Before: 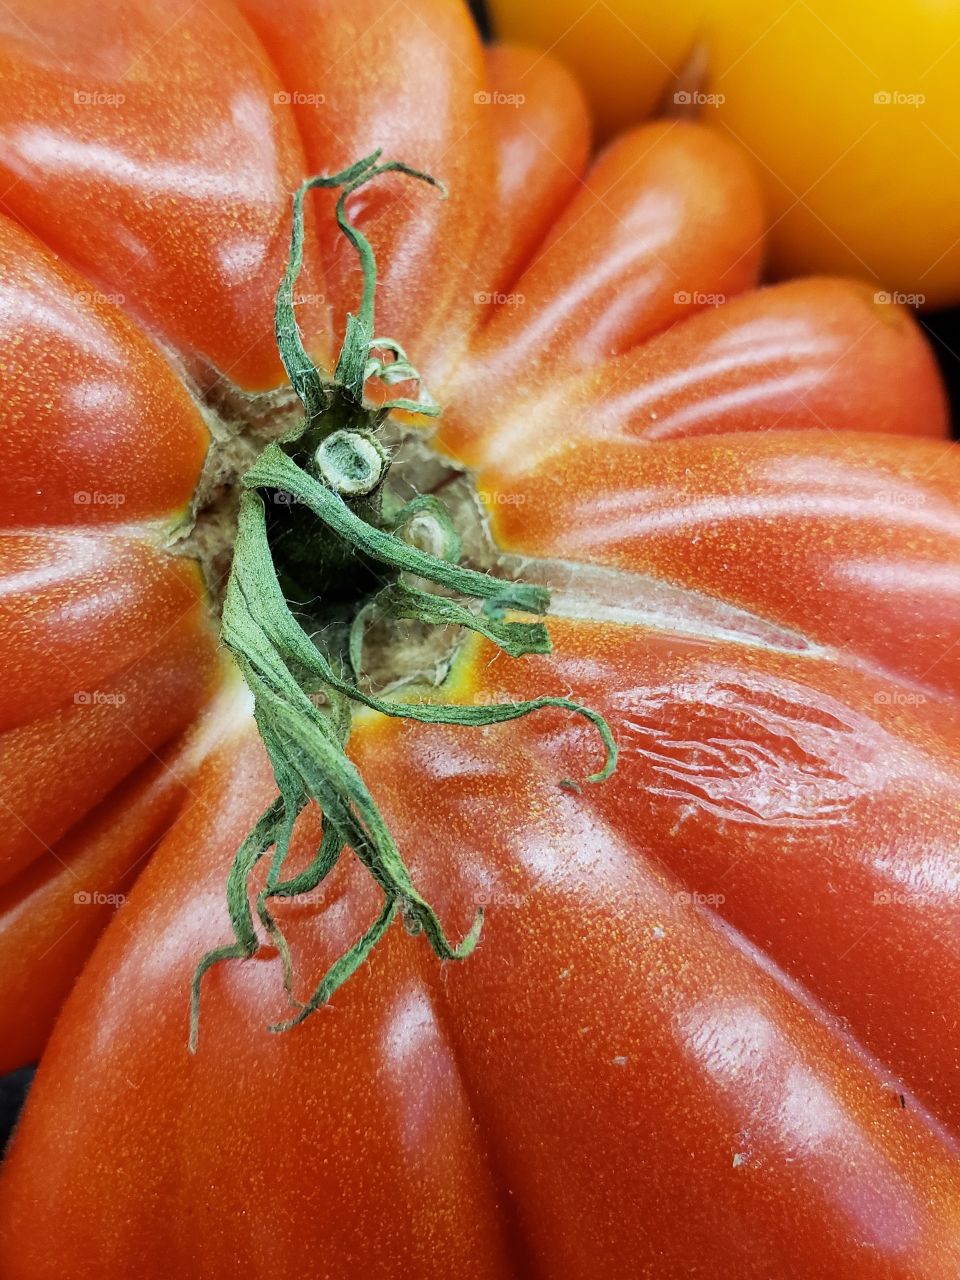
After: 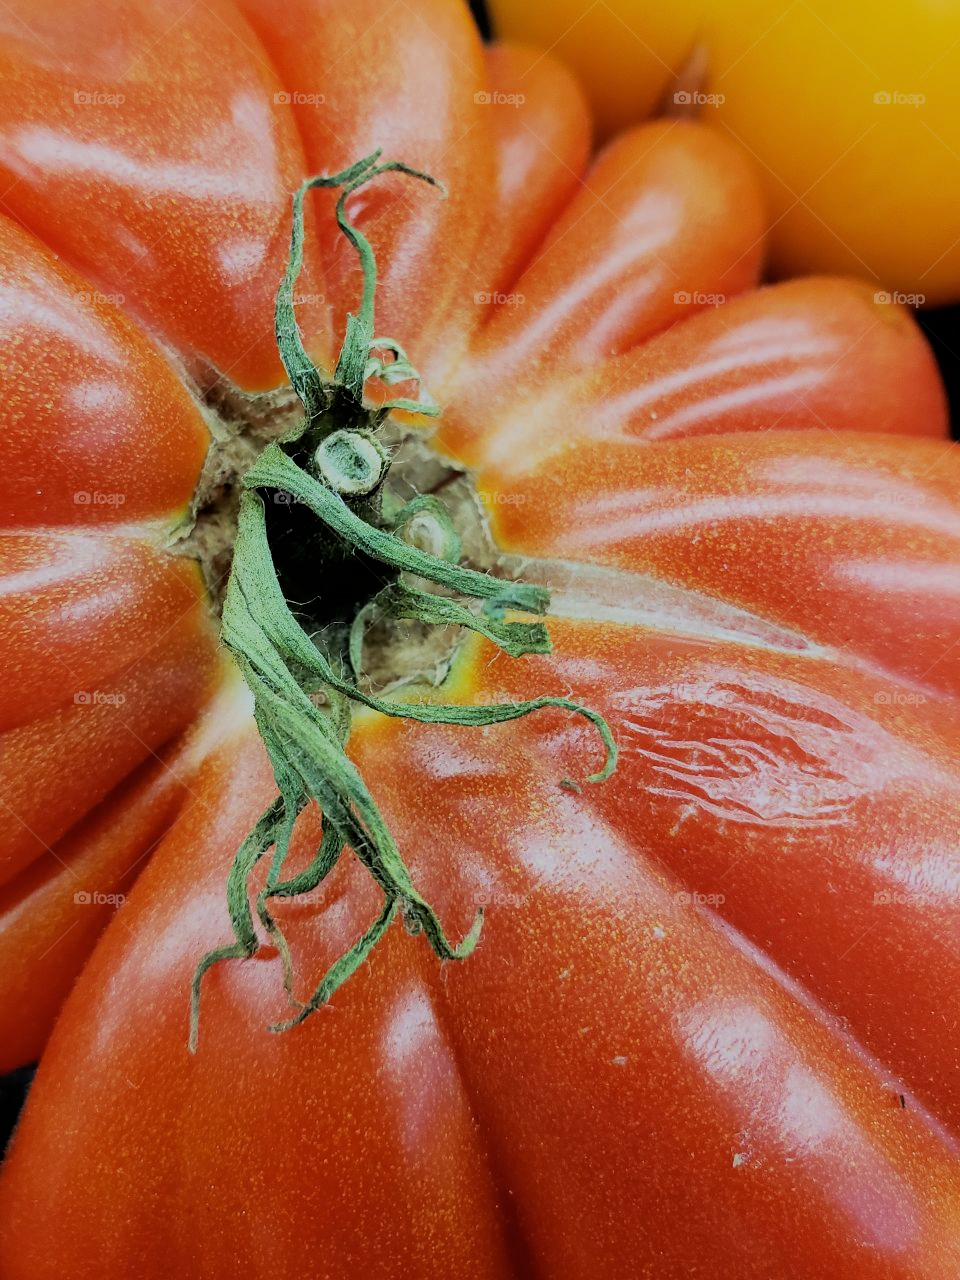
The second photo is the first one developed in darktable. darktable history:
filmic rgb: black relative exposure -6.82 EV, white relative exposure 5.87 EV, threshold 5.99 EV, hardness 2.68, color science v6 (2022), enable highlight reconstruction true
